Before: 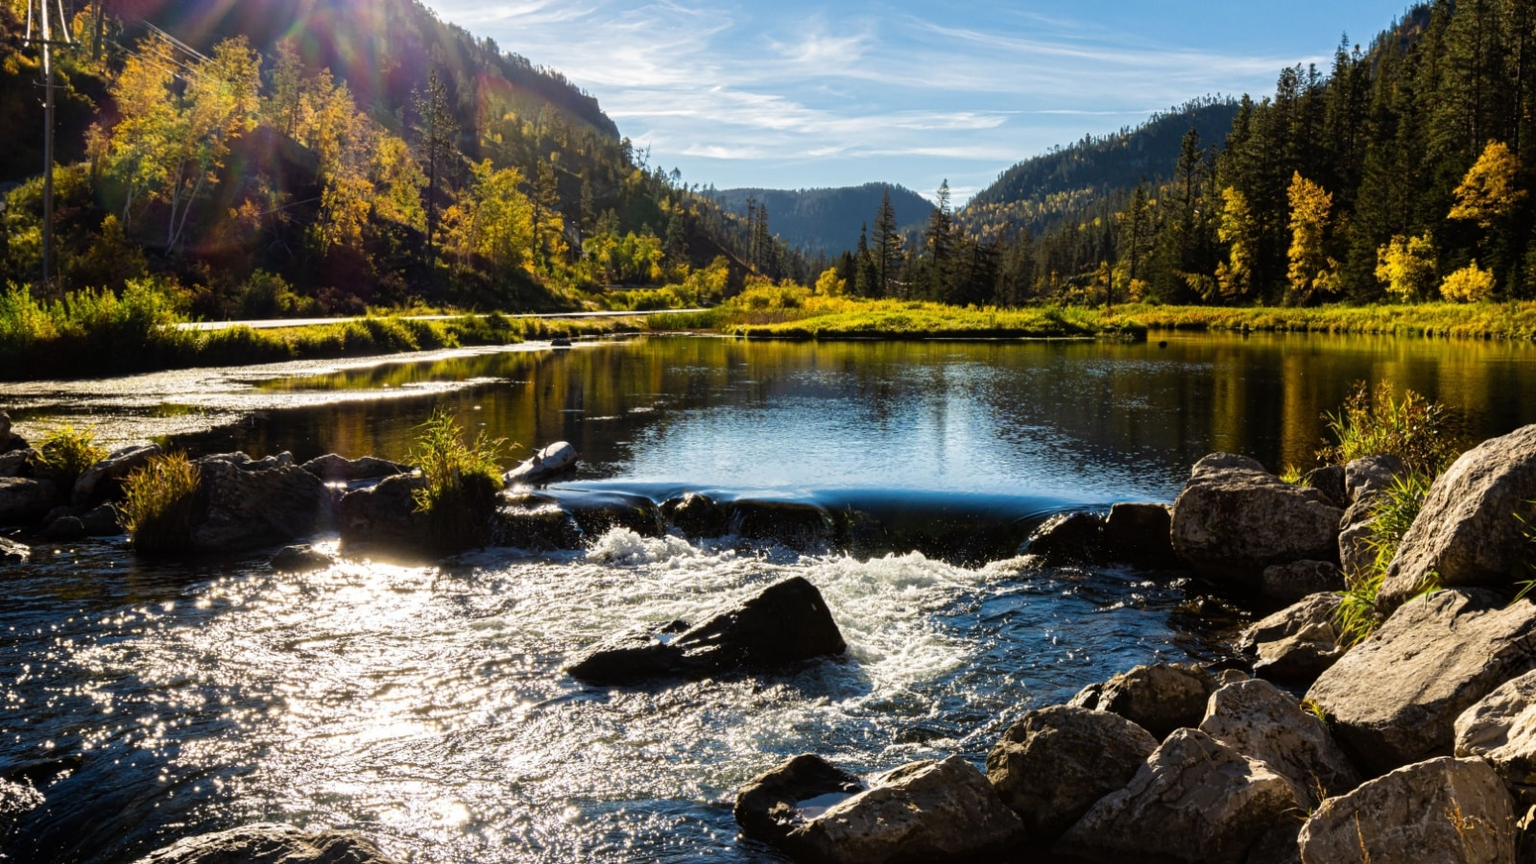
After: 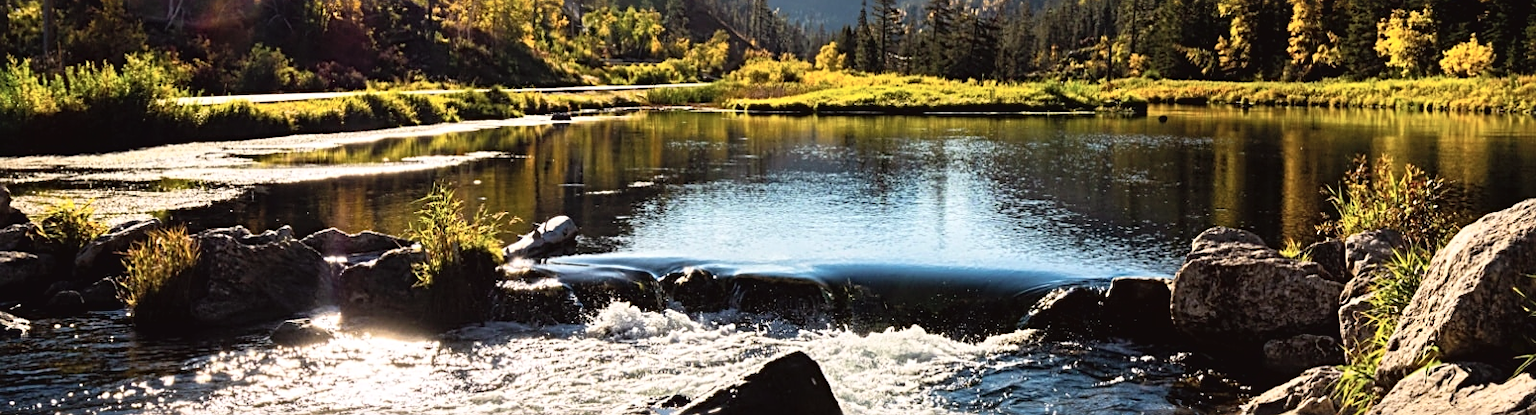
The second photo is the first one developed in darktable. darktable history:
crop and rotate: top 26.184%, bottom 25.613%
sharpen: radius 2.746
contrast equalizer: y [[0.5 ×6], [0.5 ×6], [0.5, 0.5, 0.501, 0.545, 0.707, 0.863], [0 ×6], [0 ×6]], mix -0.291
exposure: black level correction 0.002, compensate highlight preservation false
tone curve: curves: ch0 [(0.003, 0.029) (0.188, 0.252) (0.46, 0.56) (0.608, 0.748) (0.871, 0.955) (1, 1)]; ch1 [(0, 0) (0.35, 0.356) (0.45, 0.453) (0.508, 0.515) (0.618, 0.634) (1, 1)]; ch2 [(0, 0) (0.456, 0.469) (0.5, 0.5) (0.634, 0.625) (1, 1)], color space Lab, independent channels, preserve colors none
